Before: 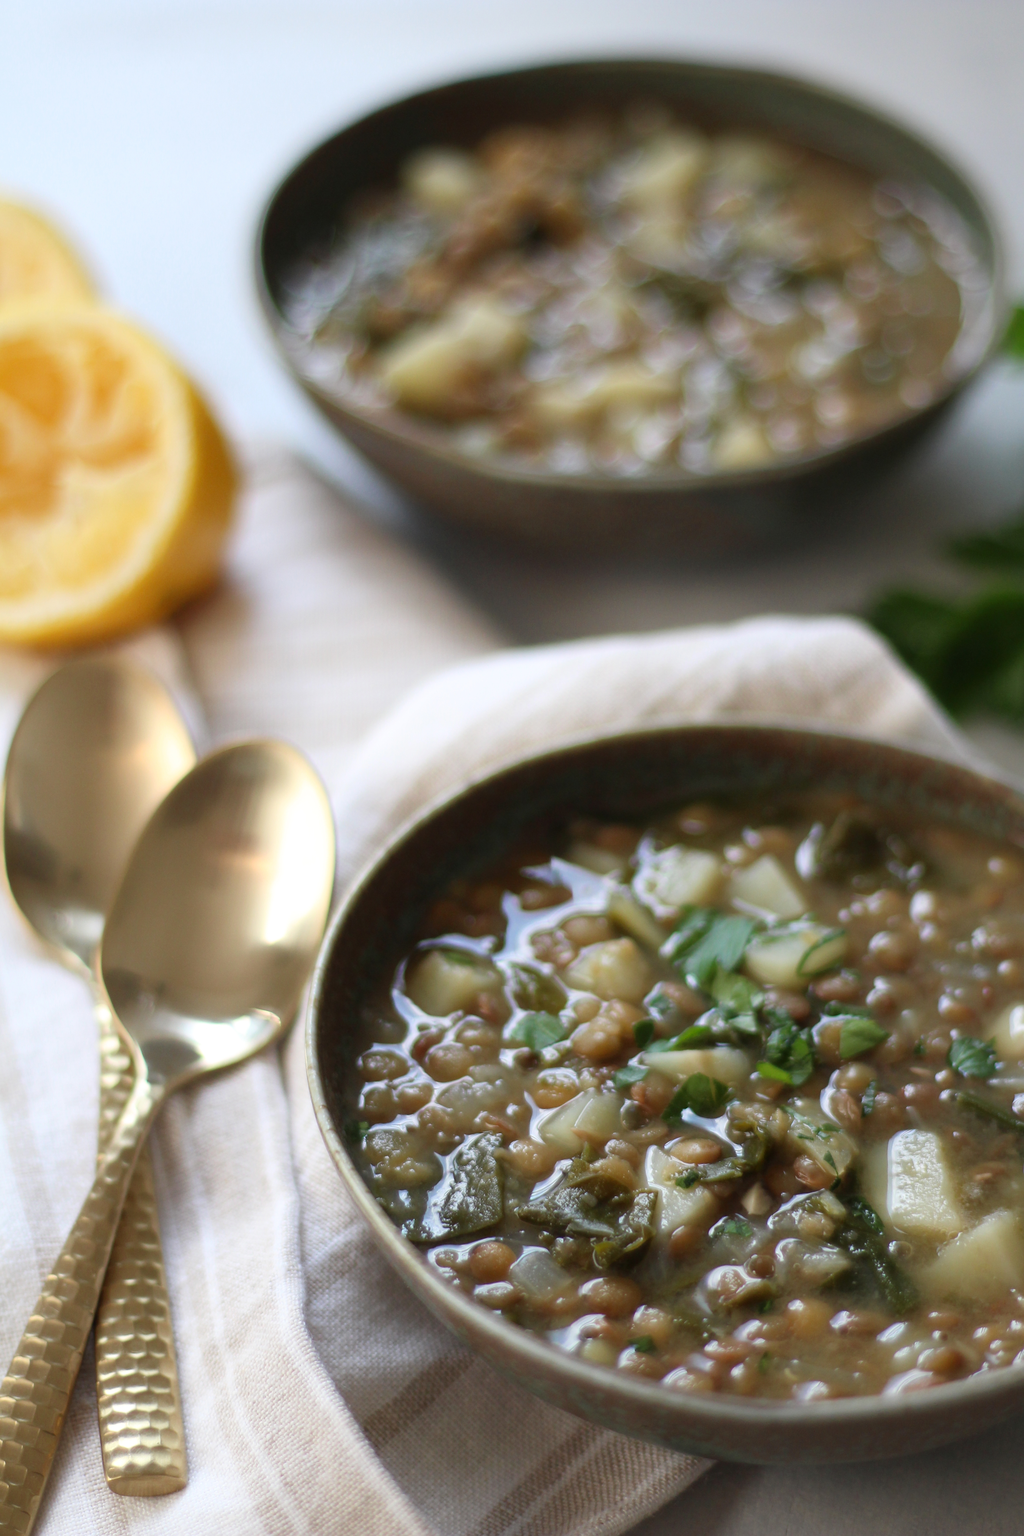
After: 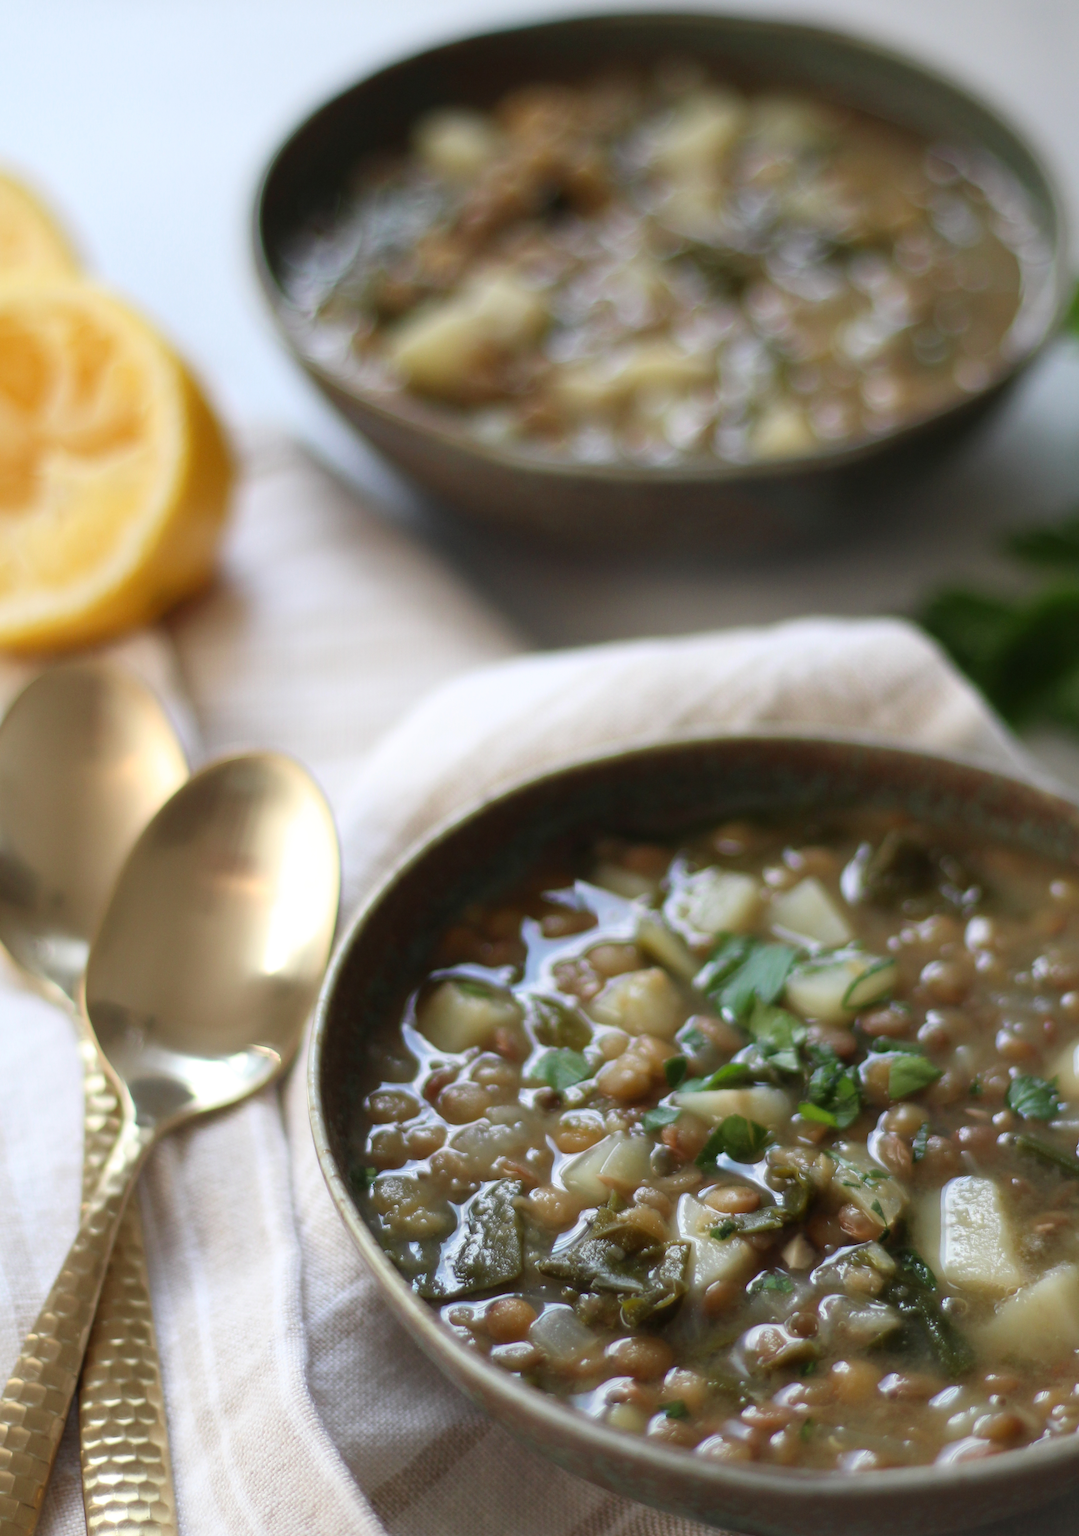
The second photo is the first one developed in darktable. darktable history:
crop: left 2.243%, top 3.152%, right 0.767%, bottom 4.879%
